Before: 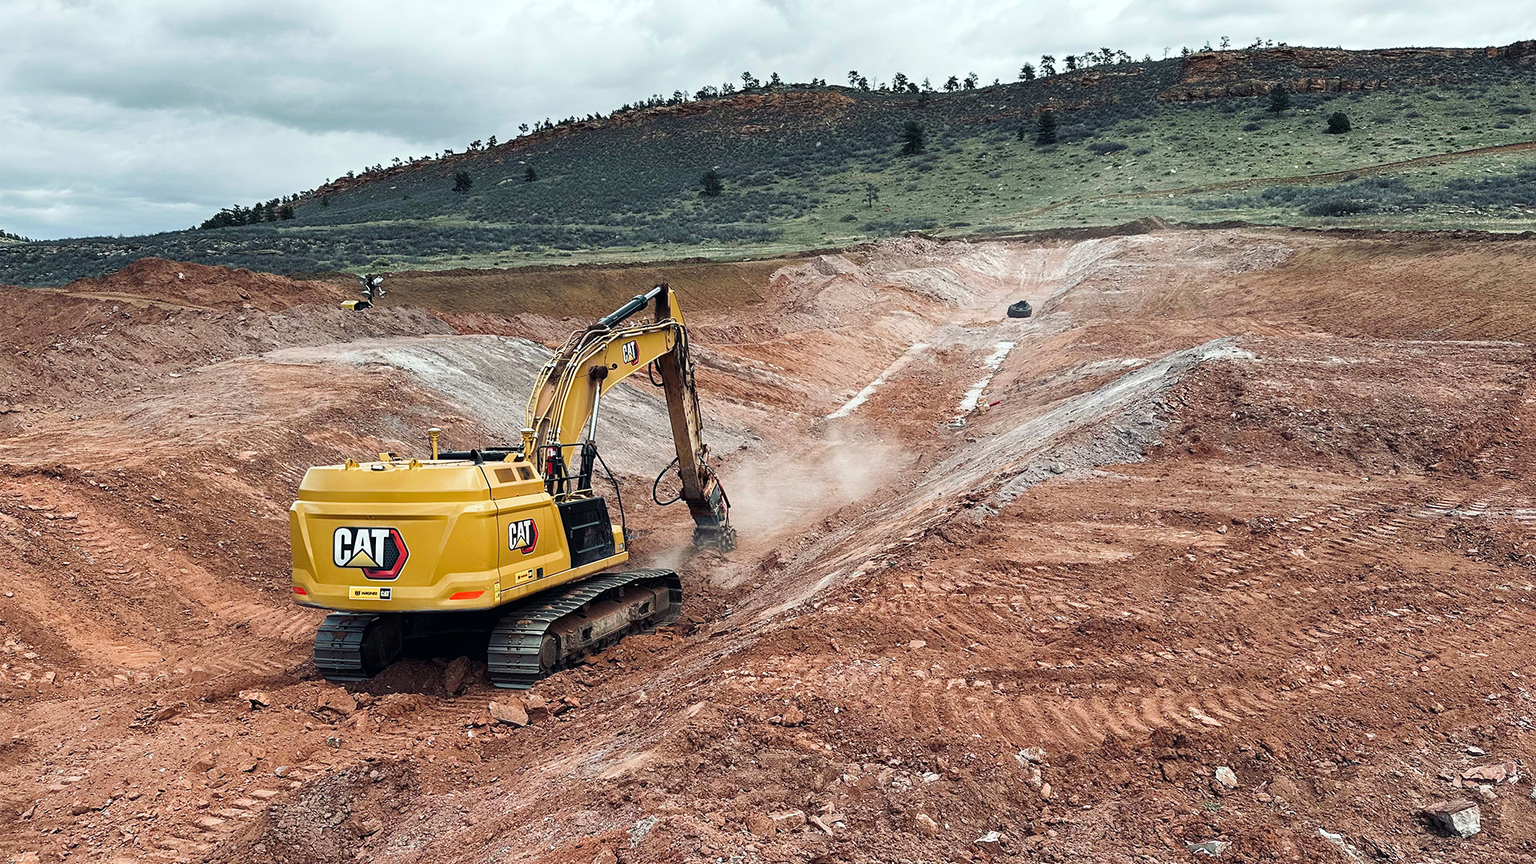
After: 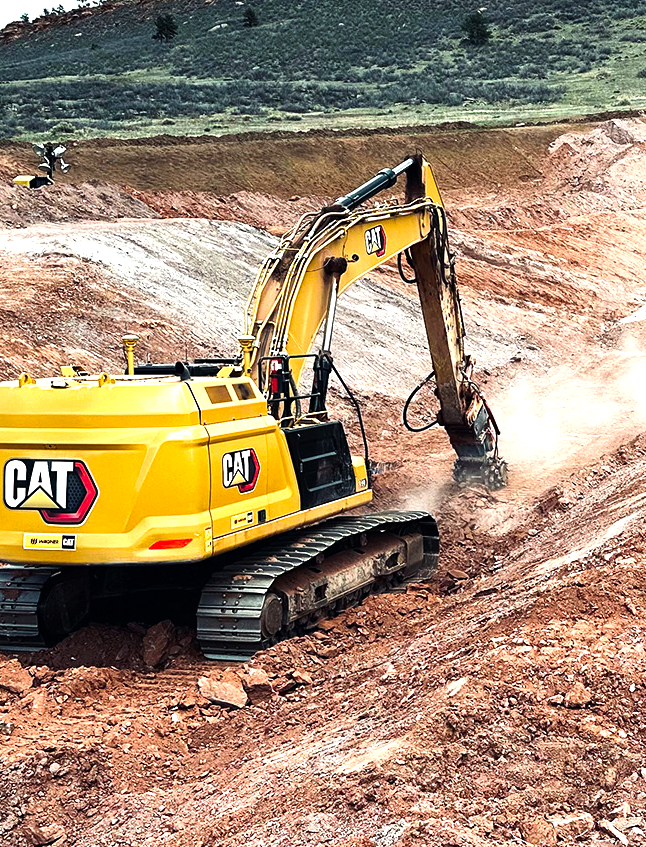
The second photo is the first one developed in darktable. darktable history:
crop and rotate: left 21.553%, top 18.544%, right 44.76%, bottom 2.97%
exposure: exposure 0.294 EV, compensate exposure bias true, compensate highlight preservation false
shadows and highlights: shadows 29.39, highlights -29.22, low approximation 0.01, soften with gaussian
tone equalizer: -8 EV -0.762 EV, -7 EV -0.696 EV, -6 EV -0.567 EV, -5 EV -0.399 EV, -3 EV 0.375 EV, -2 EV 0.6 EV, -1 EV 0.682 EV, +0 EV 0.744 EV, edges refinement/feathering 500, mask exposure compensation -1.57 EV, preserve details no
contrast brightness saturation: contrast 0.044, saturation 0.159
